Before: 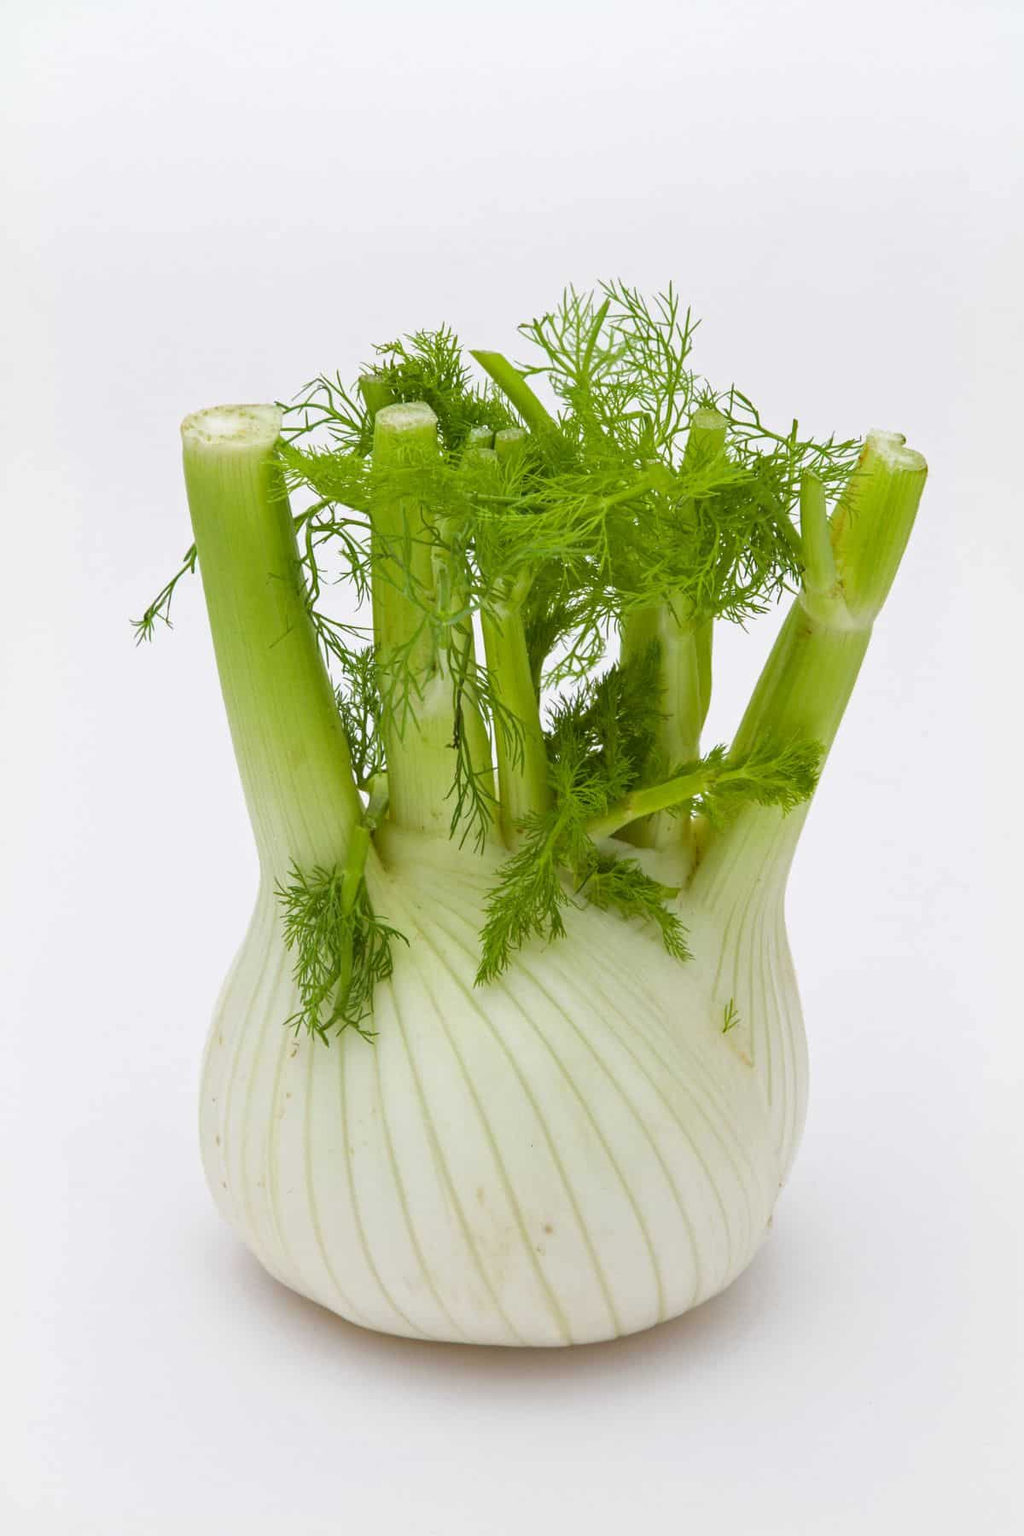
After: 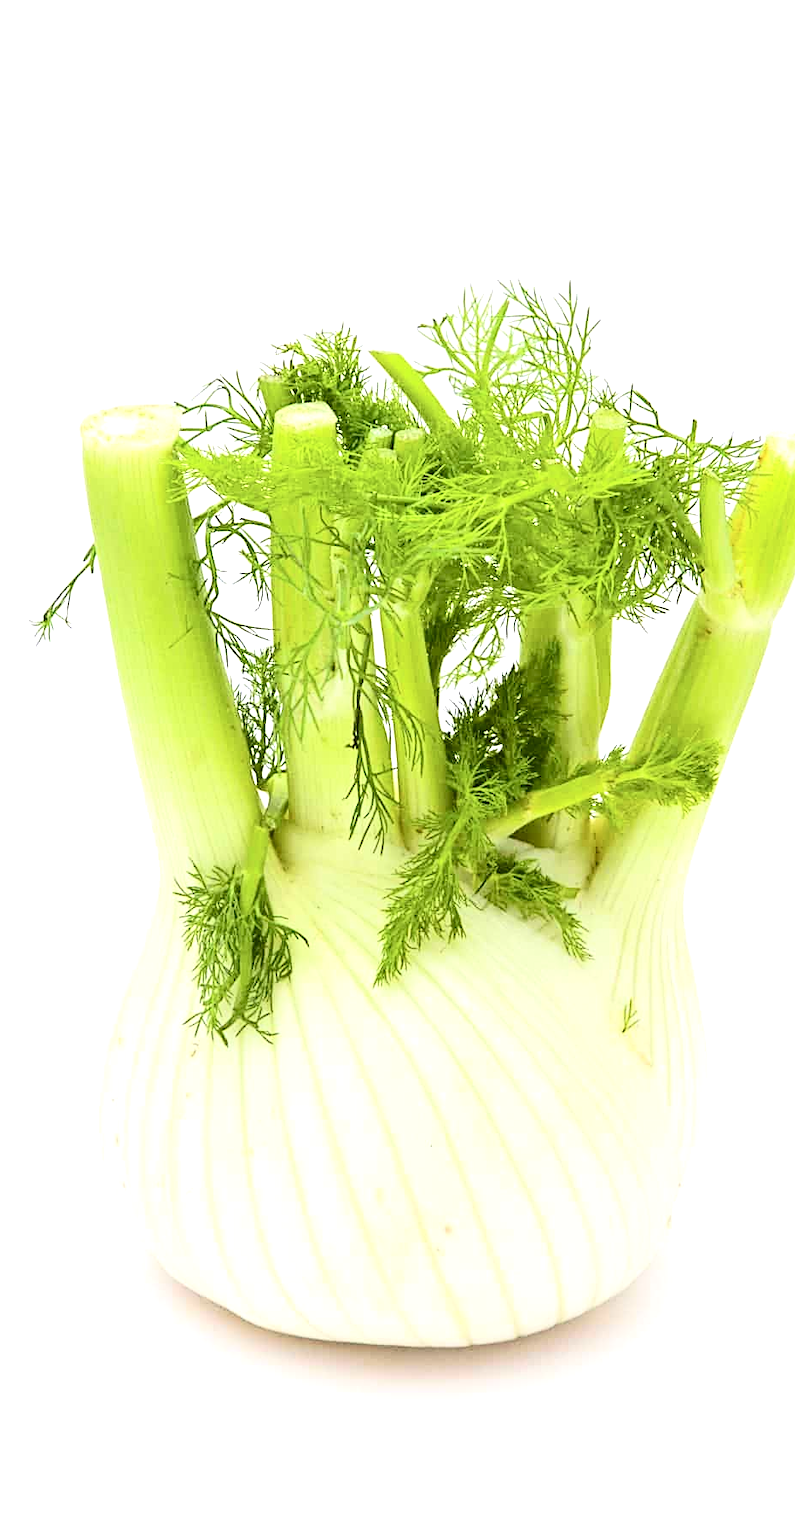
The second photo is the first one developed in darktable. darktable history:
contrast brightness saturation: contrast 0.284
sharpen: on, module defaults
crop: left 9.85%, right 12.441%
exposure: black level correction 0, exposure 0.953 EV, compensate highlight preservation false
